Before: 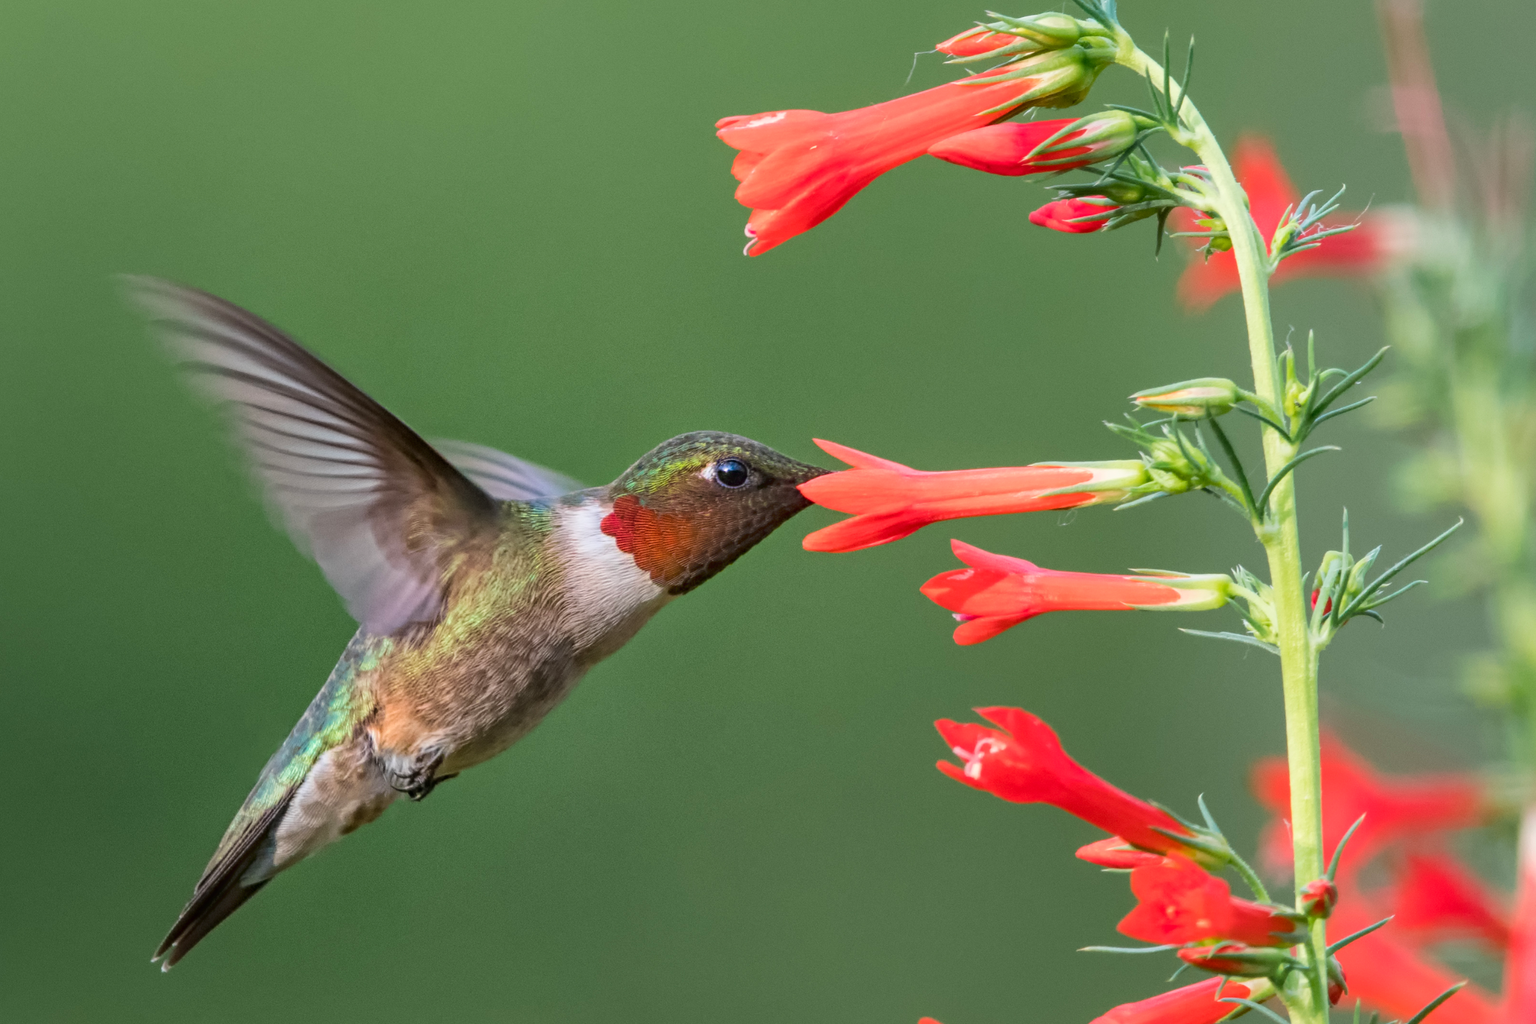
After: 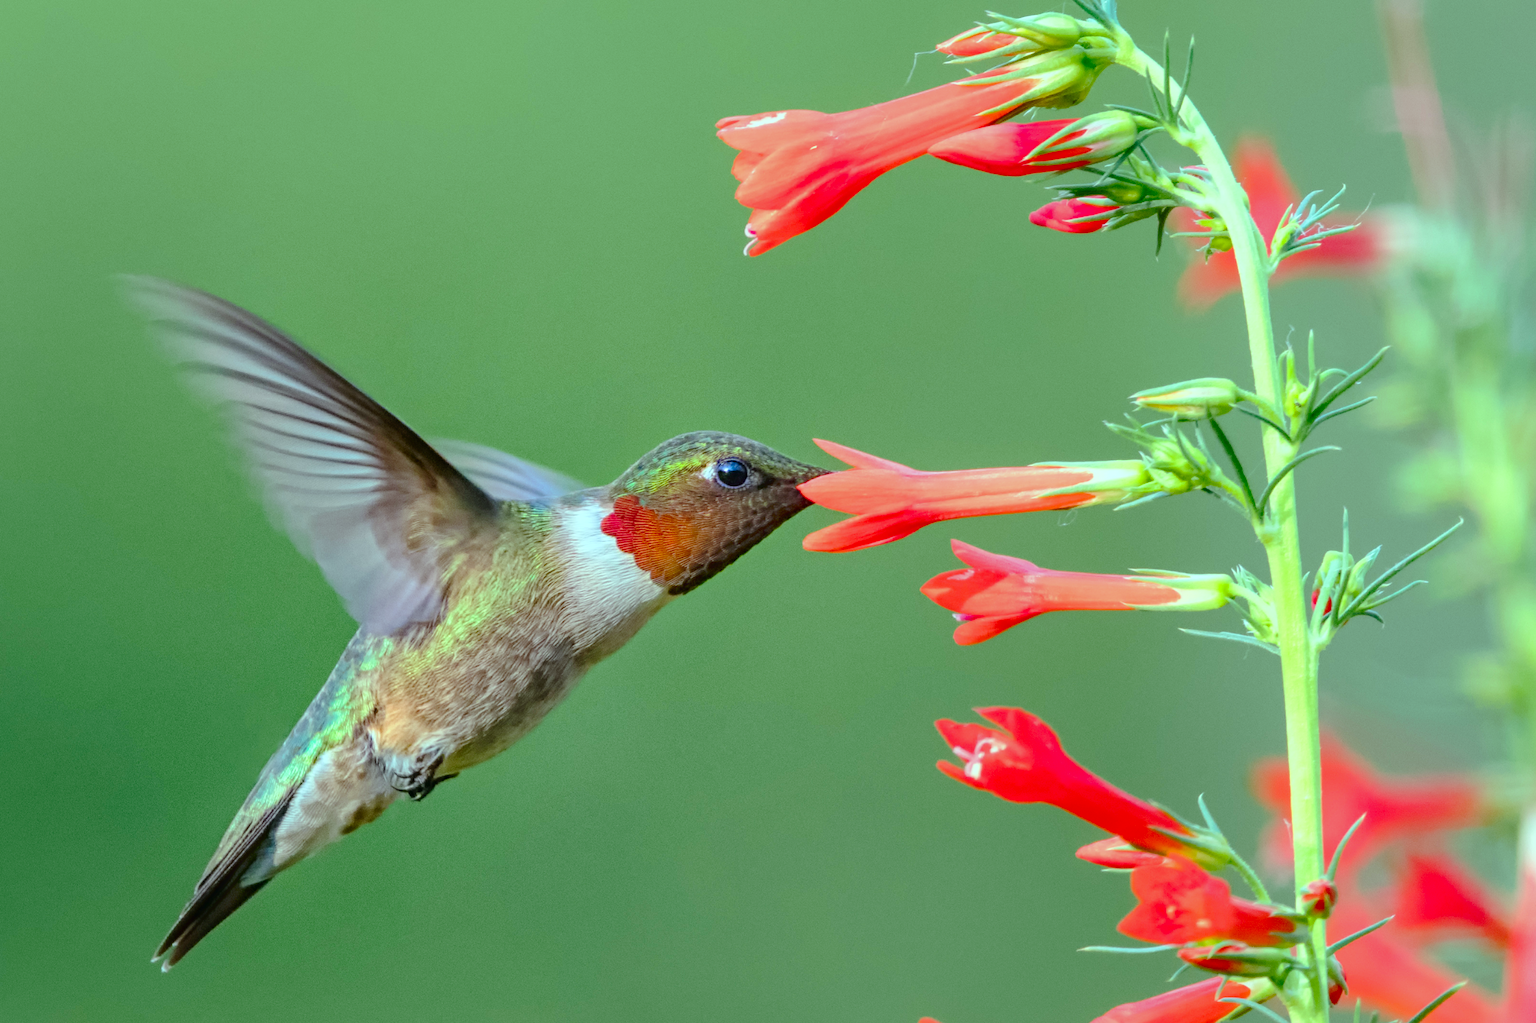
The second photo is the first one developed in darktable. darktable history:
color zones: curves: ch0 [(0, 0.613) (0.01, 0.613) (0.245, 0.448) (0.498, 0.529) (0.642, 0.665) (0.879, 0.777) (0.99, 0.613)]; ch1 [(0, 0) (0.143, 0) (0.286, 0) (0.429, 0) (0.571, 0) (0.714, 0) (0.857, 0)], mix -131.09%
color balance: mode lift, gamma, gain (sRGB), lift [0.997, 0.979, 1.021, 1.011], gamma [1, 1.084, 0.916, 0.998], gain [1, 0.87, 1.13, 1.101], contrast 4.55%, contrast fulcrum 38.24%, output saturation 104.09%
tone curve: curves: ch0 [(0, 0) (0.003, 0.003) (0.011, 0.014) (0.025, 0.027) (0.044, 0.044) (0.069, 0.064) (0.1, 0.108) (0.136, 0.153) (0.177, 0.208) (0.224, 0.275) (0.277, 0.349) (0.335, 0.422) (0.399, 0.492) (0.468, 0.557) (0.543, 0.617) (0.623, 0.682) (0.709, 0.745) (0.801, 0.826) (0.898, 0.916) (1, 1)], preserve colors none
